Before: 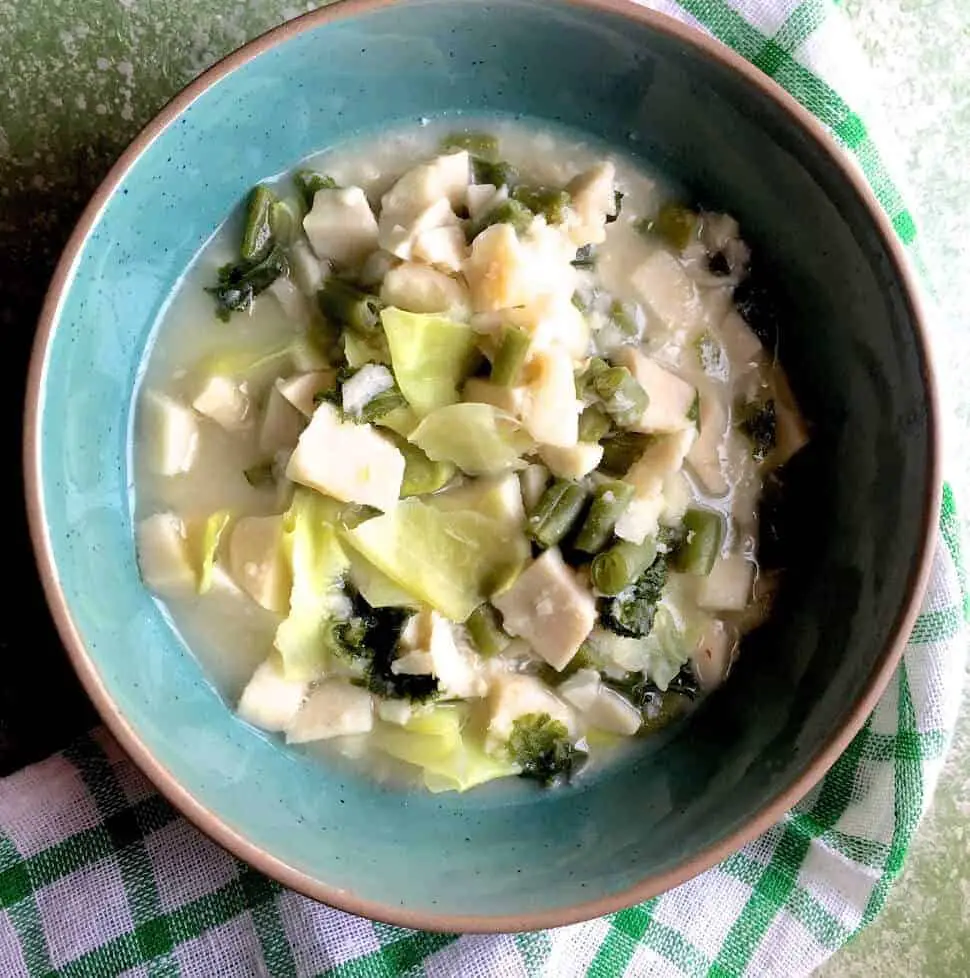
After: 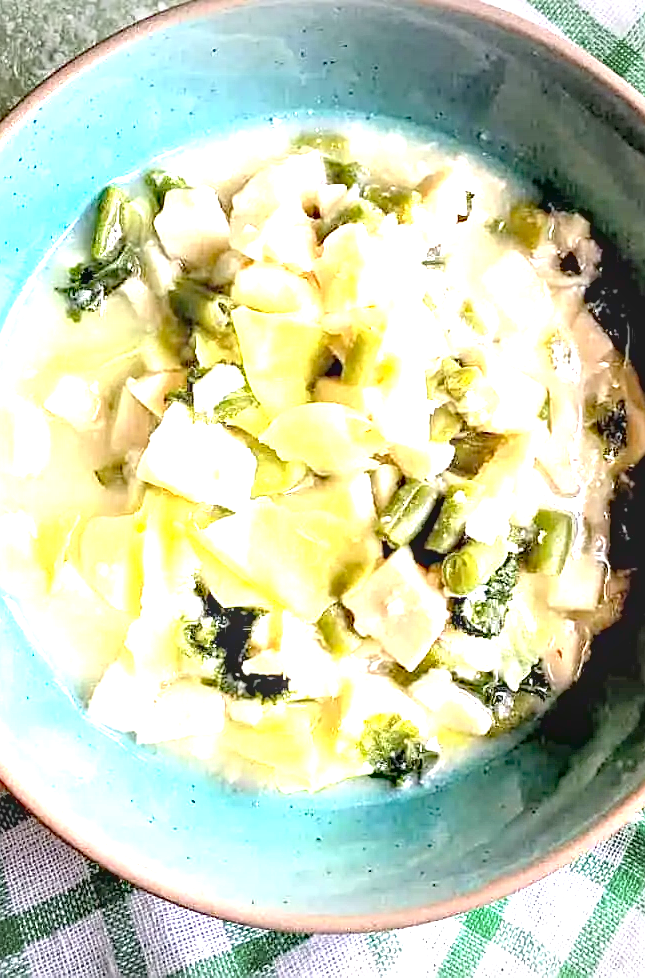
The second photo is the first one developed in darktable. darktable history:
vignetting: fall-off start 99.66%, width/height ratio 1.303
crop and rotate: left 15.417%, right 18%
haze removal: adaptive false
local contrast: on, module defaults
contrast brightness saturation: brightness 0.146
exposure: black level correction 0.002, exposure 1.995 EV, compensate exposure bias true, compensate highlight preservation false
sharpen: on, module defaults
